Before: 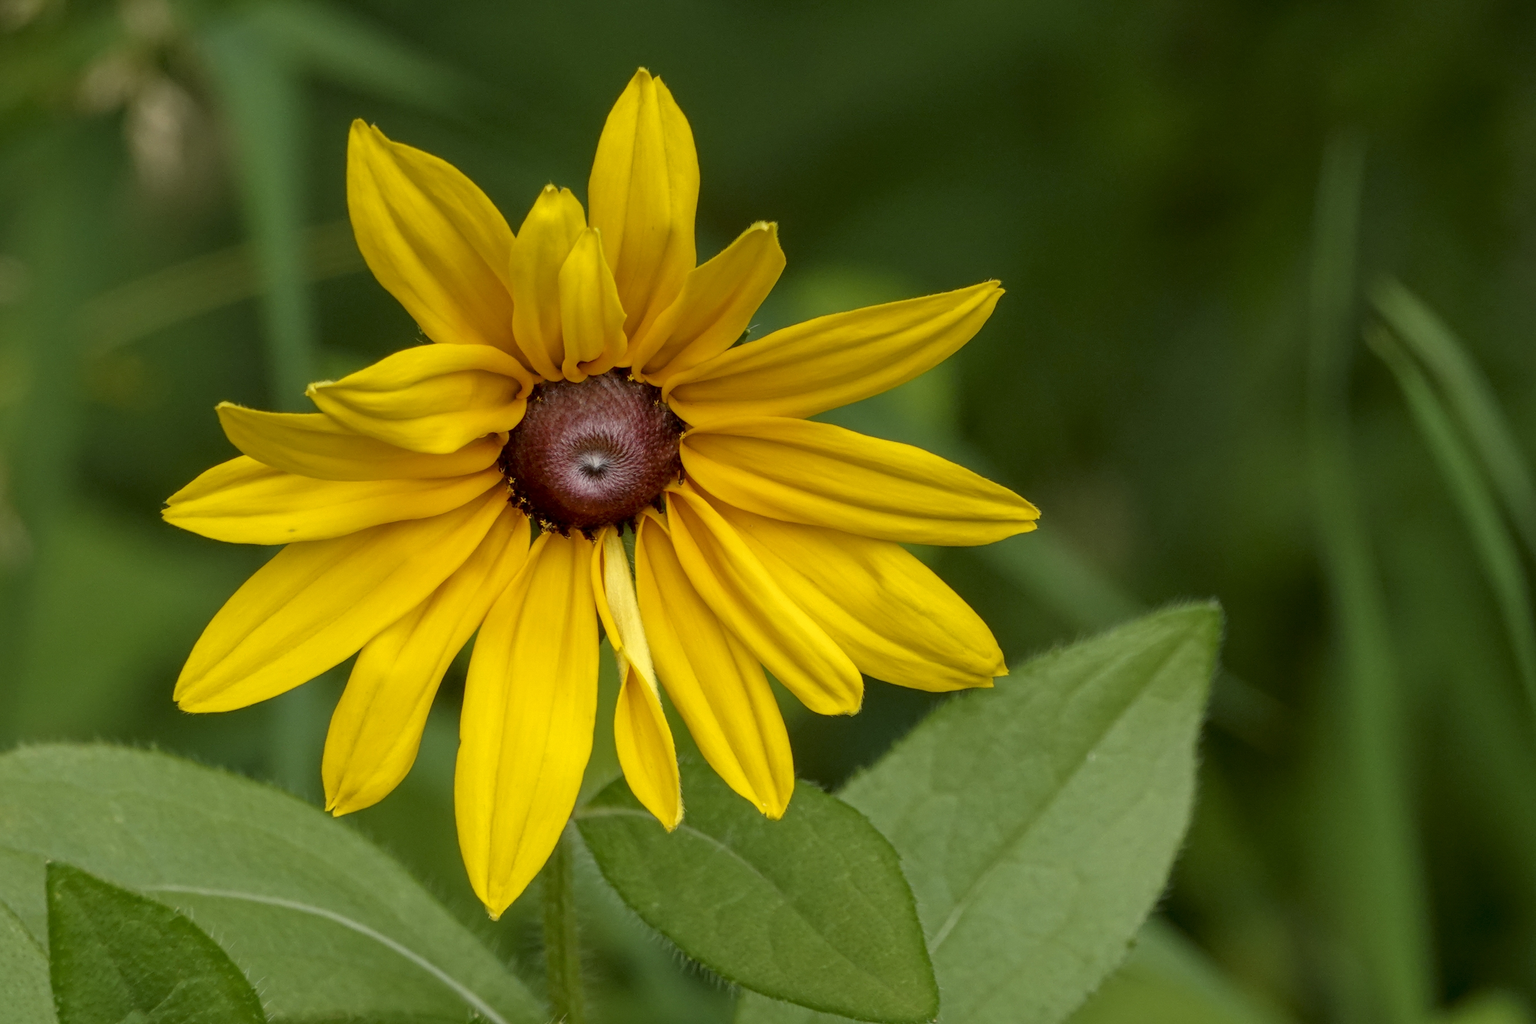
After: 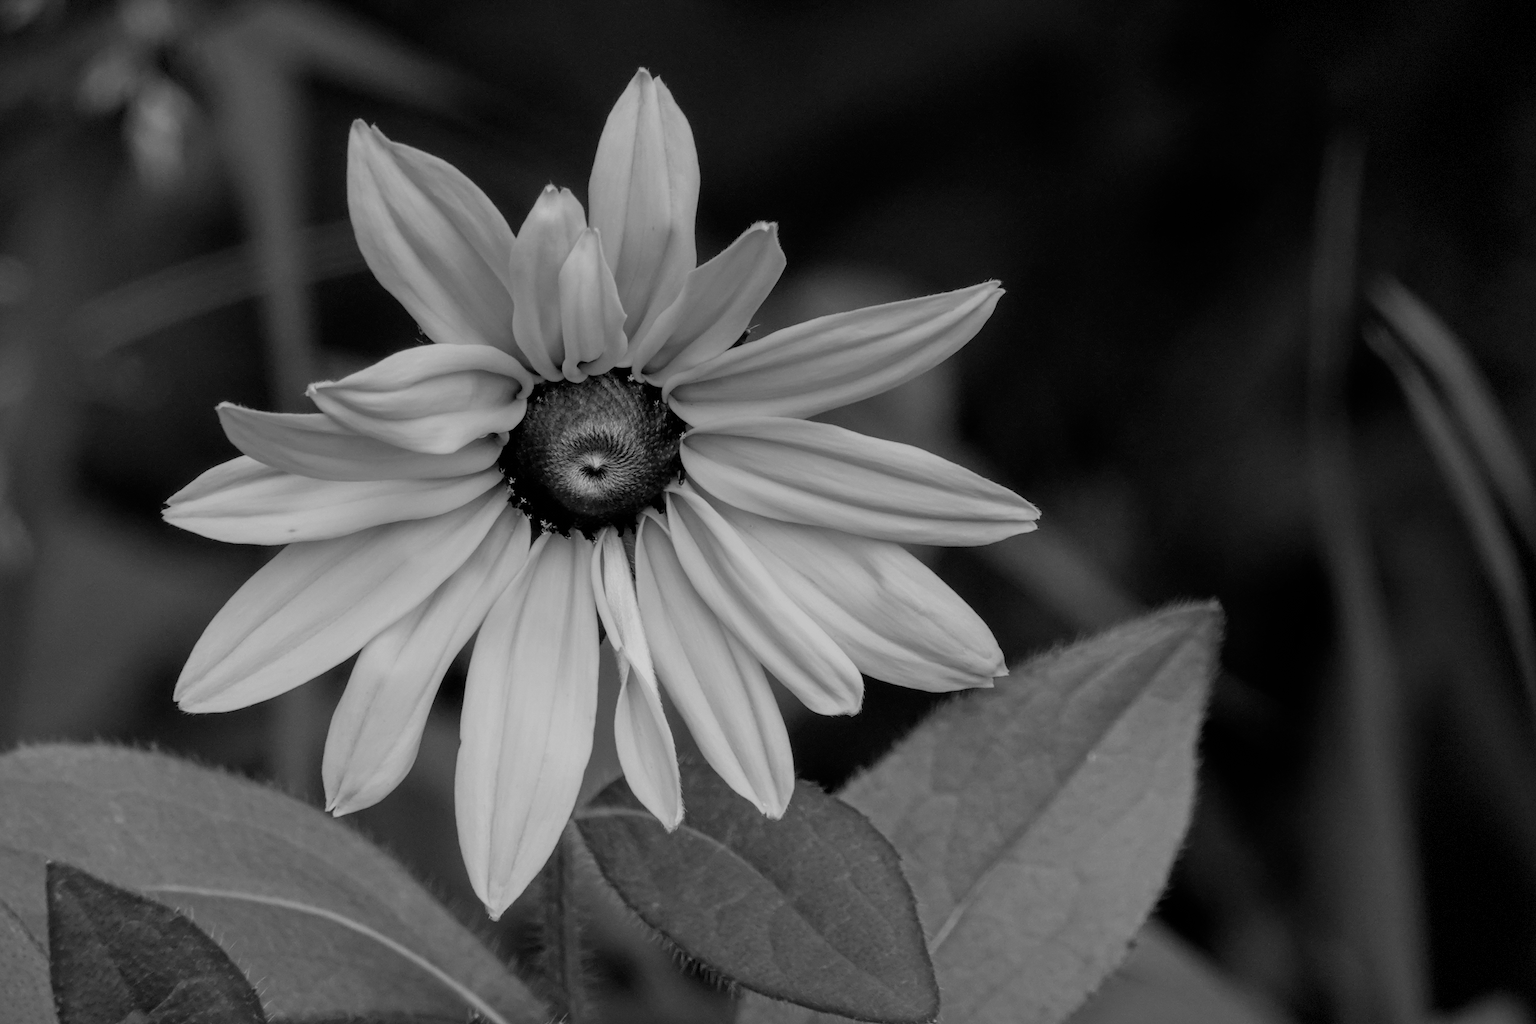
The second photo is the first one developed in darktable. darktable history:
filmic rgb: black relative exposure -11.78 EV, white relative exposure 5.42 EV, hardness 4.48, latitude 49.32%, contrast 1.144, color science v6 (2022)
vignetting: fall-off start 91.34%, dithering 8-bit output
color calibration: output gray [0.28, 0.41, 0.31, 0], illuminant same as pipeline (D50), adaptation XYZ, x 0.346, y 0.358, temperature 5014.71 K
